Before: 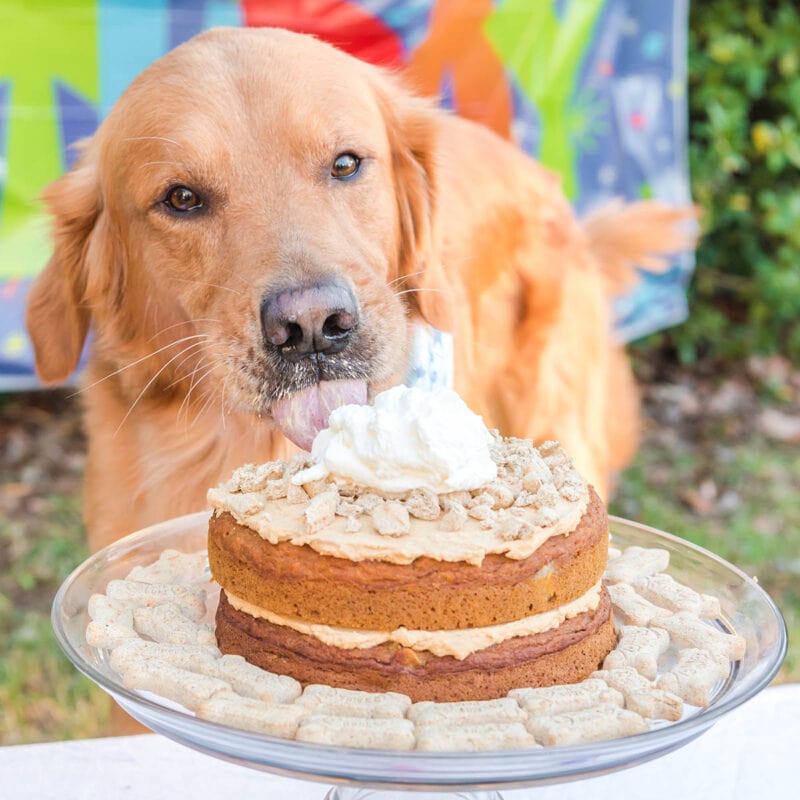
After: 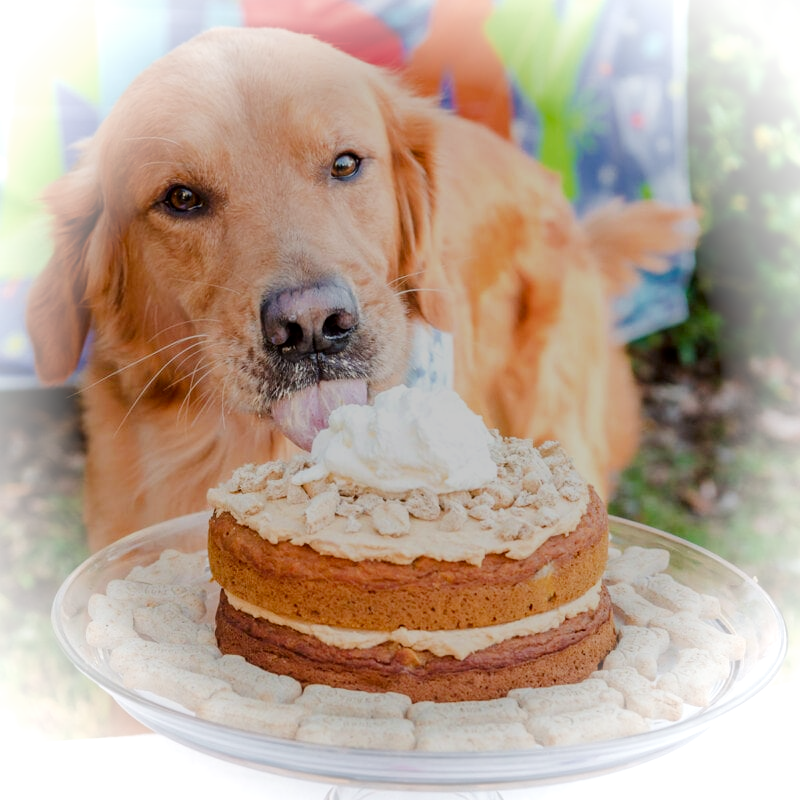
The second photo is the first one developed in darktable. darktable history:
filmic rgb: black relative exposure -7.65 EV, white relative exposure 4.56 EV, hardness 3.61, contrast 1.052
contrast brightness saturation: brightness -0.219, saturation 0.084
vignetting: brightness 0.984, saturation -0.49, unbound false
